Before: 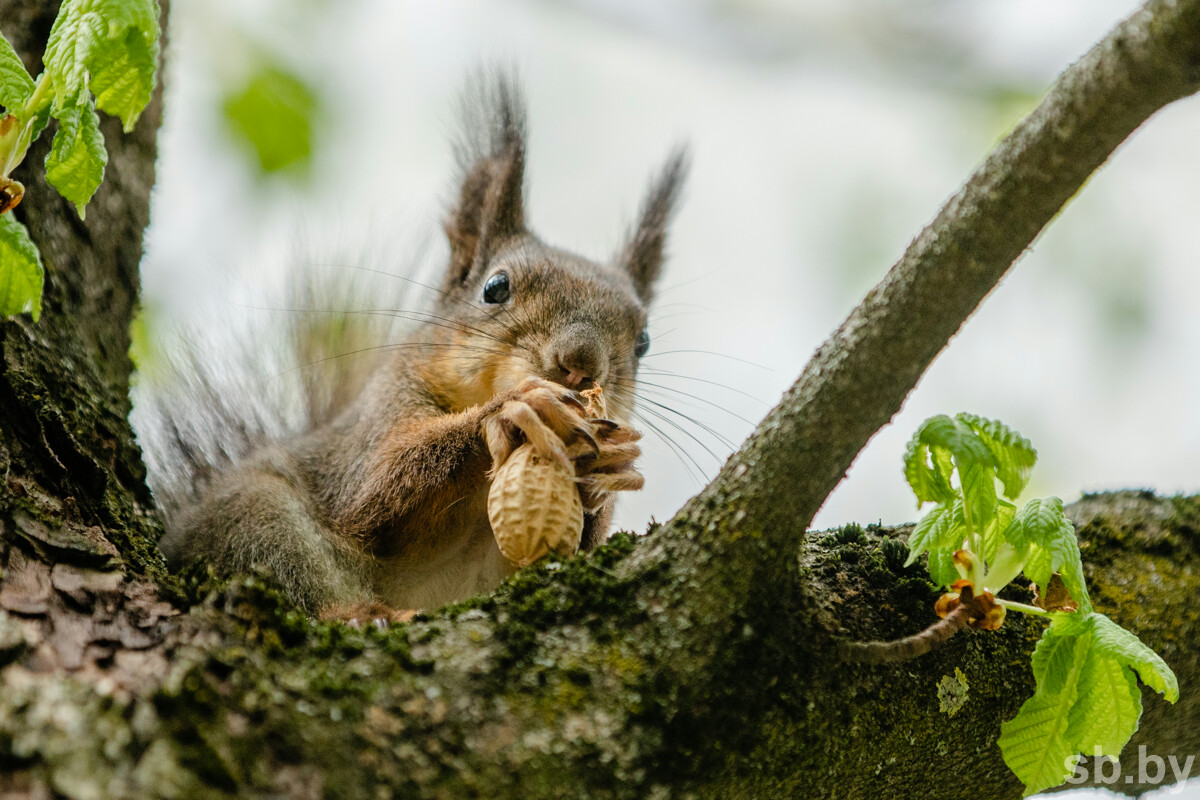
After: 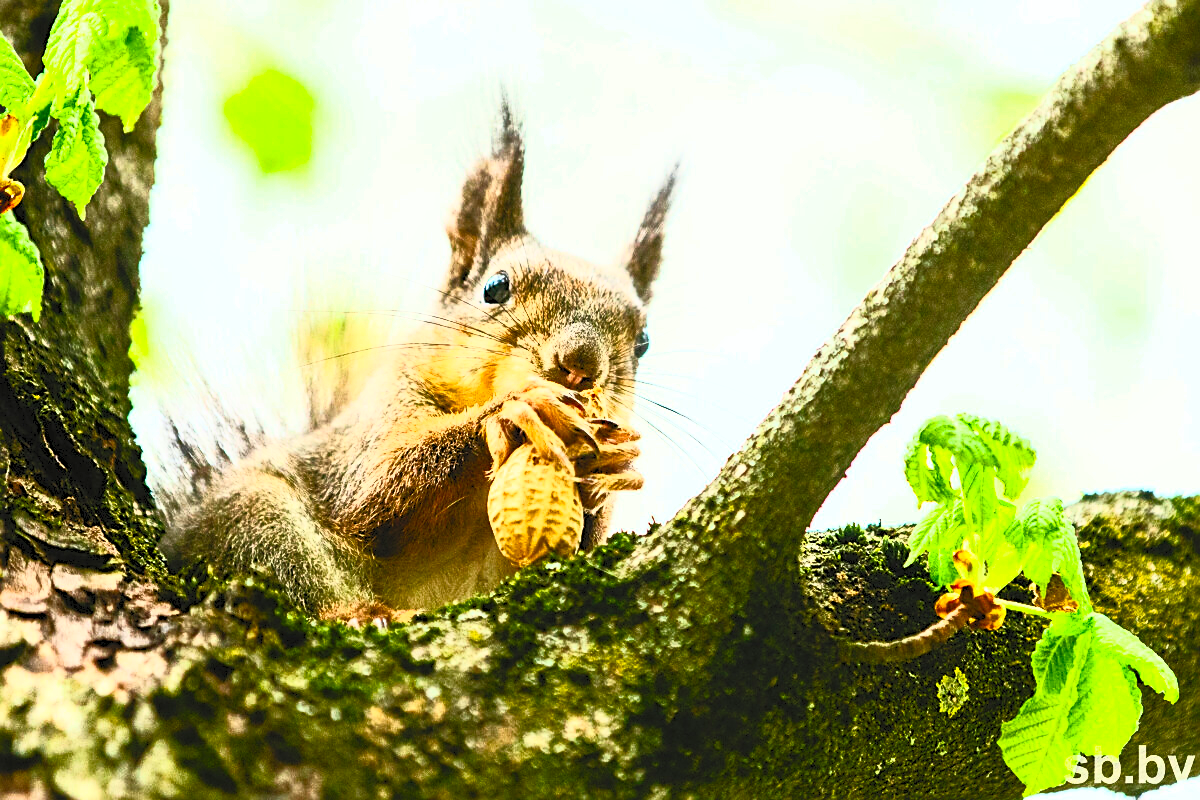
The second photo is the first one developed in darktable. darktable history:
sharpen: amount 0.494
contrast brightness saturation: contrast 0.991, brightness 0.99, saturation 0.984
levels: gray 50.87%
